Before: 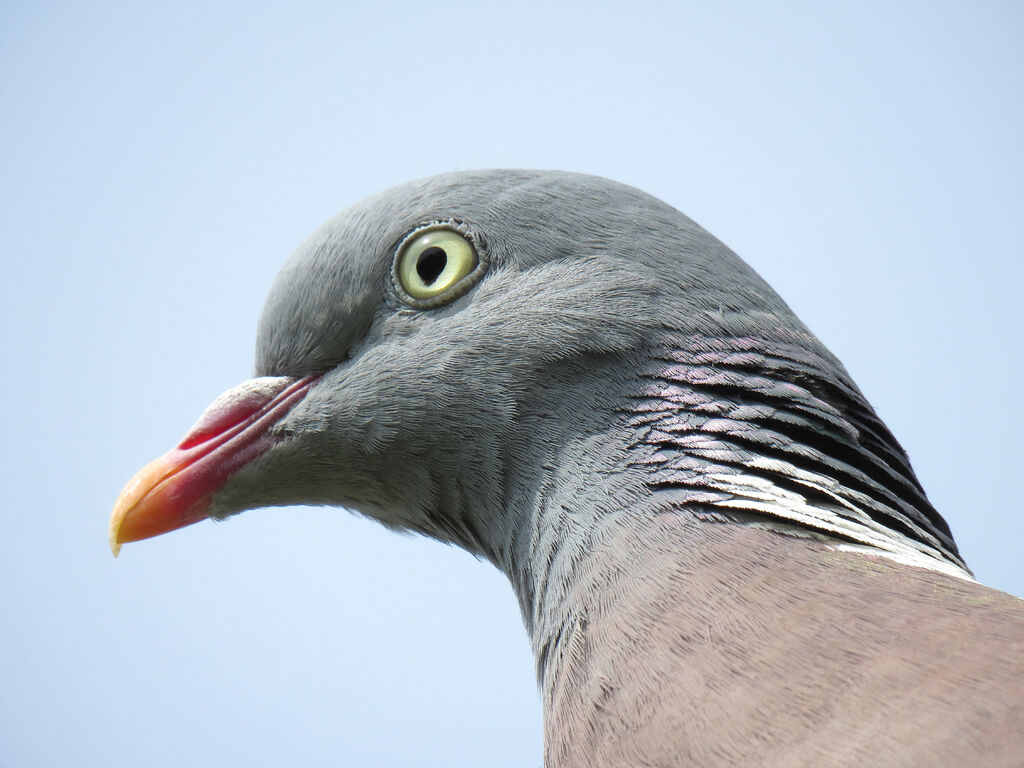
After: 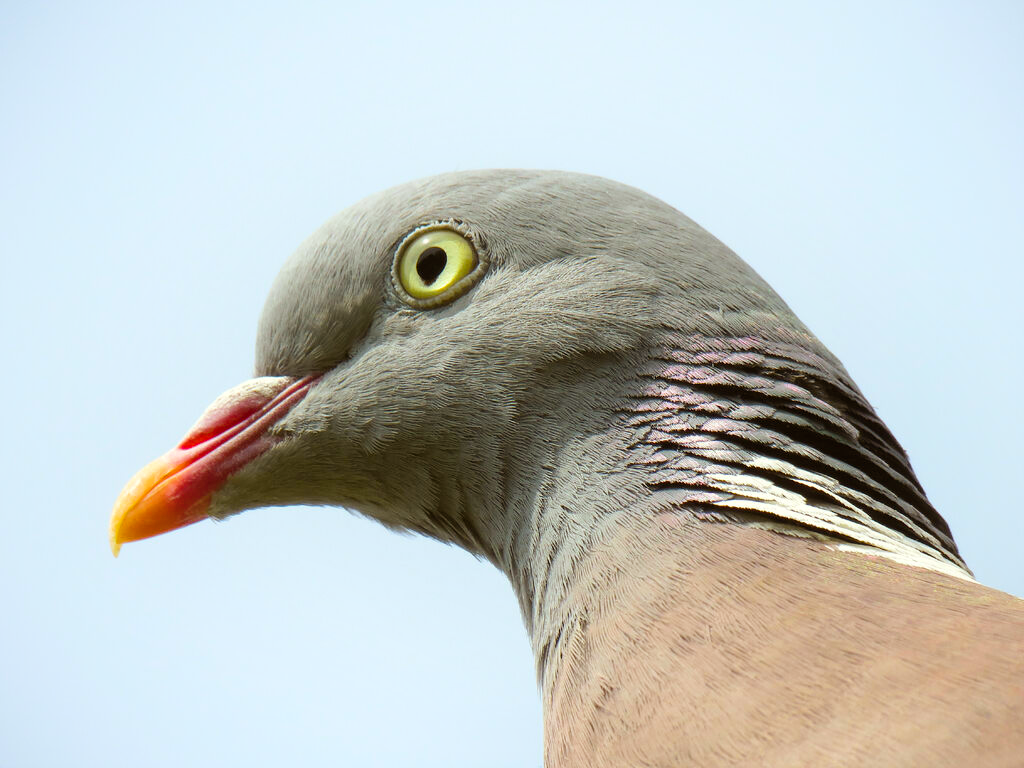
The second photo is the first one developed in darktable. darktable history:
shadows and highlights: shadows -23.35, highlights 47.82, soften with gaussian
color balance rgb: power › chroma 2.49%, power › hue 69.02°, perceptual saturation grading › global saturation 40.804%, global vibrance 2.02%
